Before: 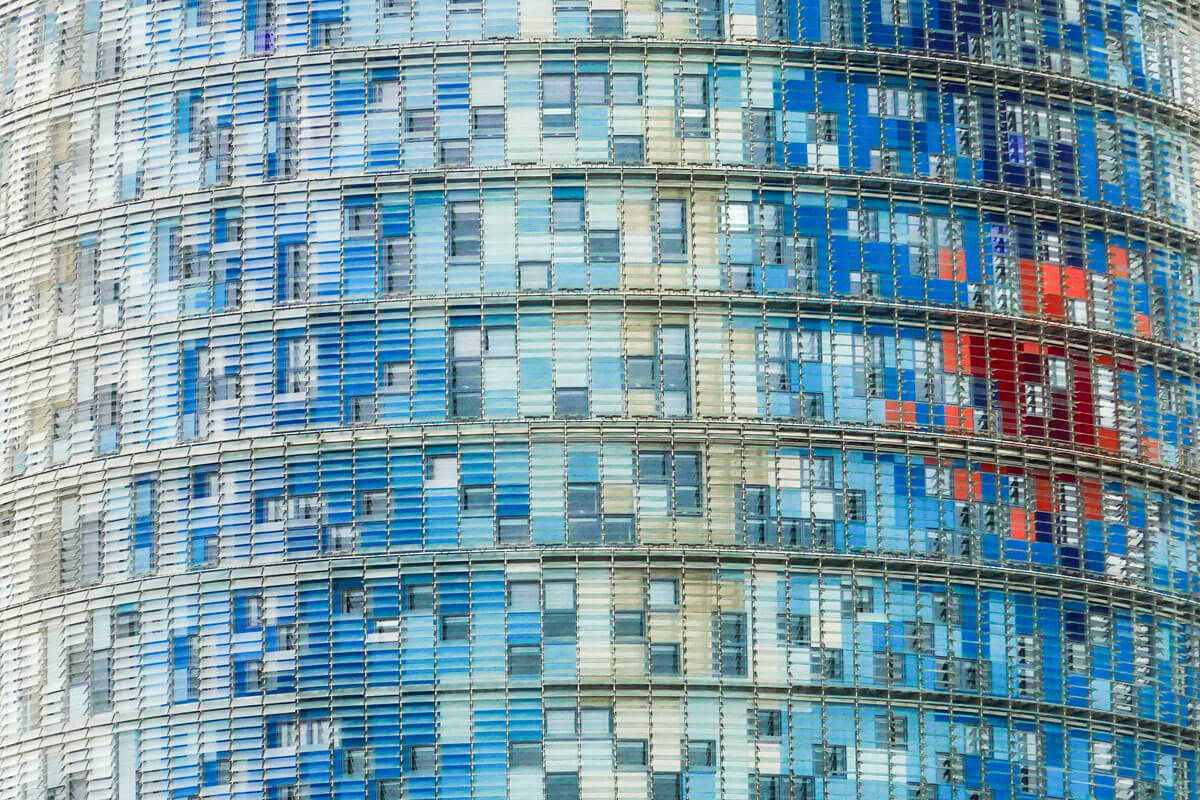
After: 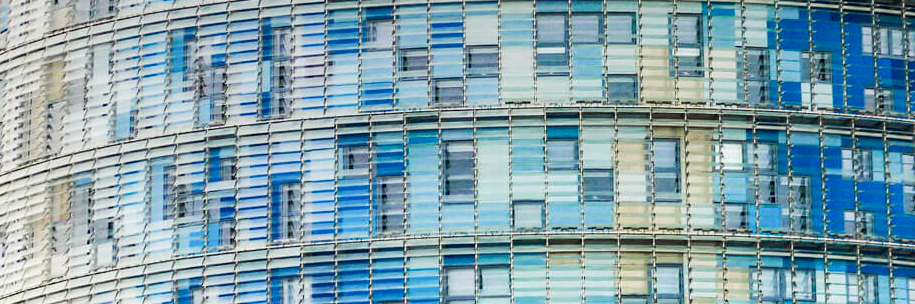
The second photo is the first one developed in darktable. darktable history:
graduated density: on, module defaults
crop: left 0.579%, top 7.627%, right 23.167%, bottom 54.275%
haze removal: strength 0.29, distance 0.25, compatibility mode true, adaptive false
contrast brightness saturation: contrast 0.15, brightness 0.05
